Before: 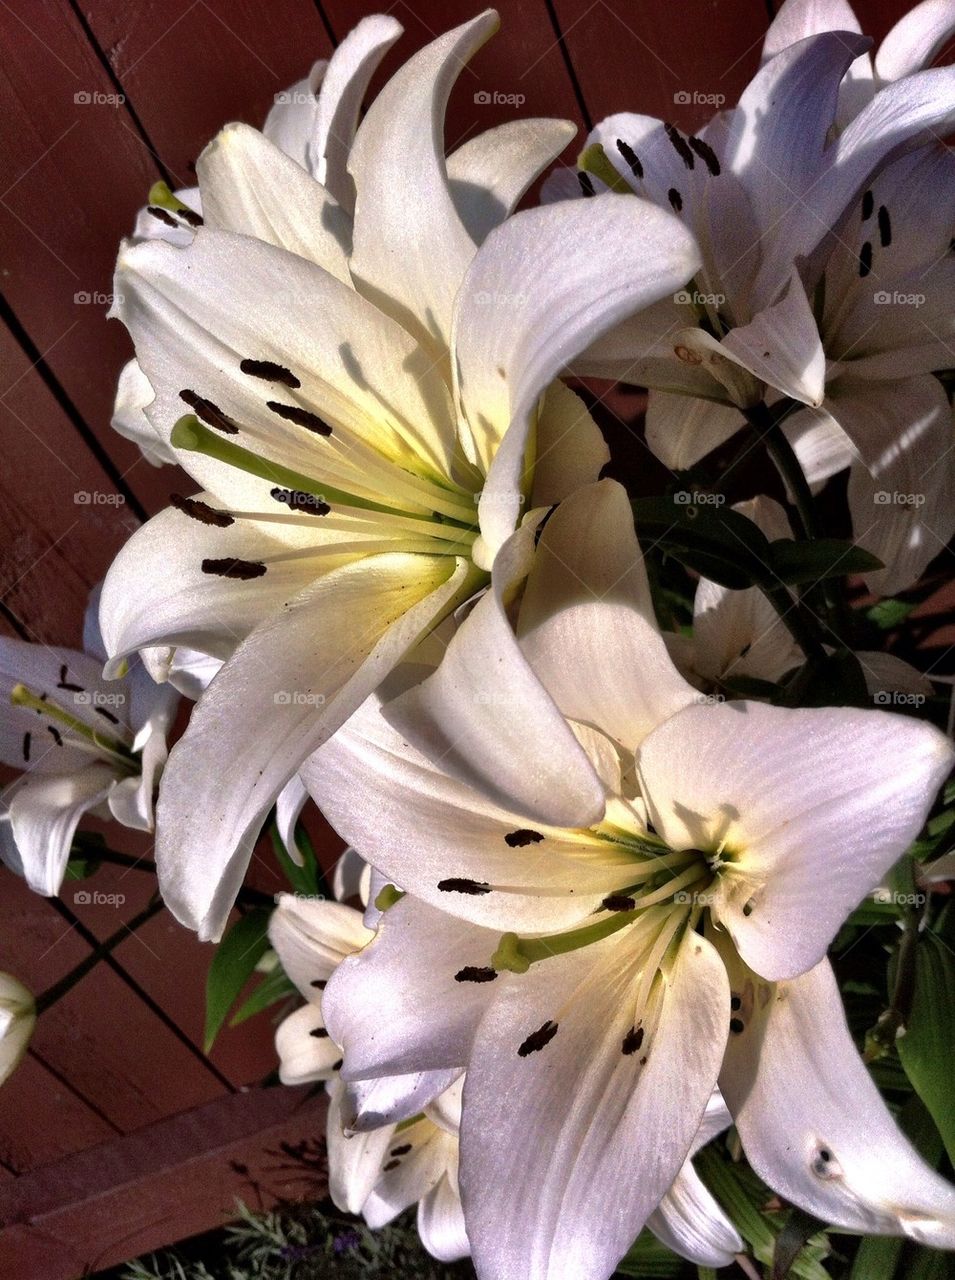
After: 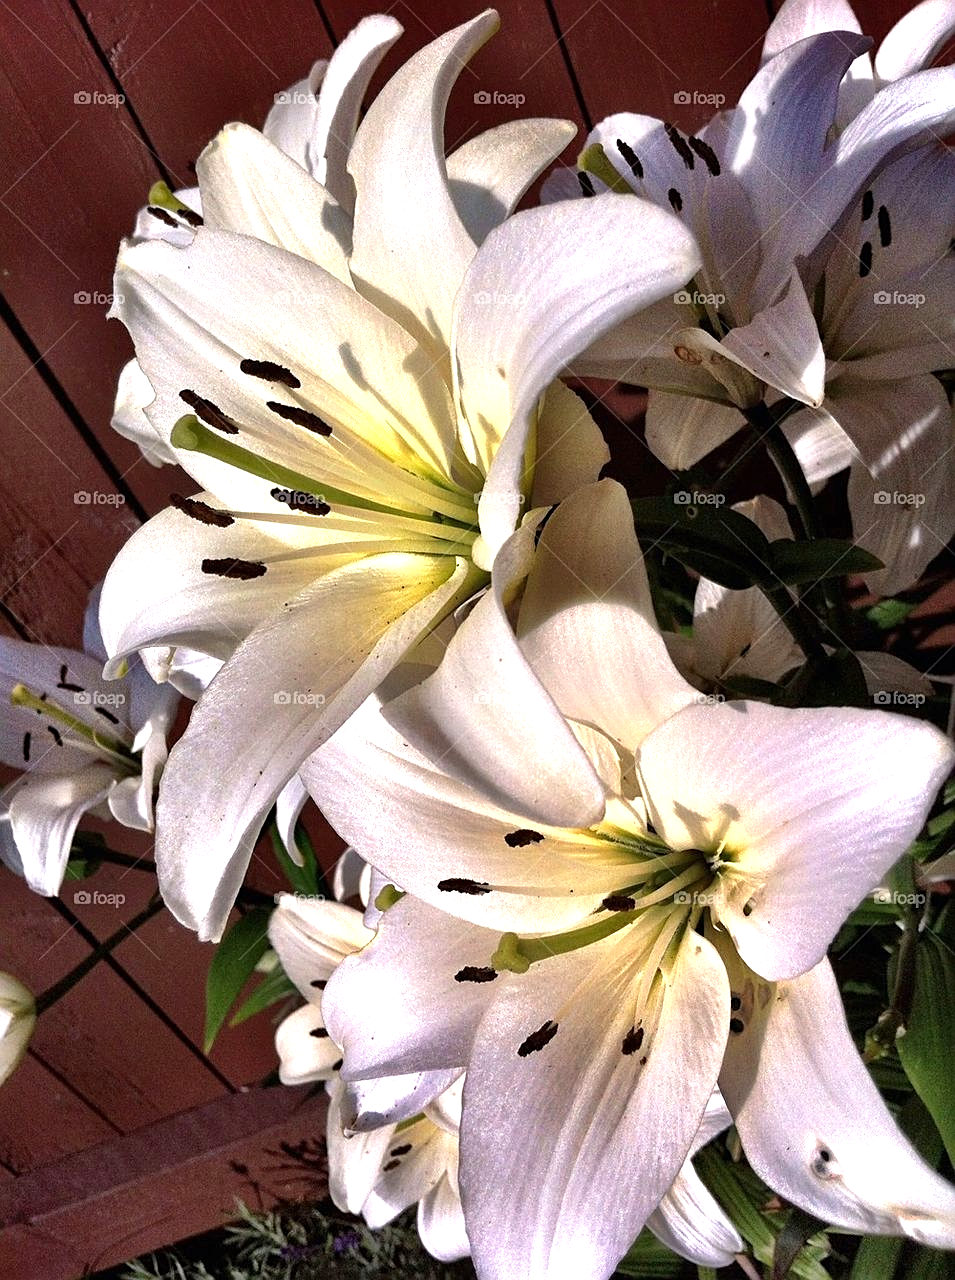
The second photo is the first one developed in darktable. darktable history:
sharpen: on, module defaults
exposure: black level correction 0, exposure 0.499 EV, compensate highlight preservation false
